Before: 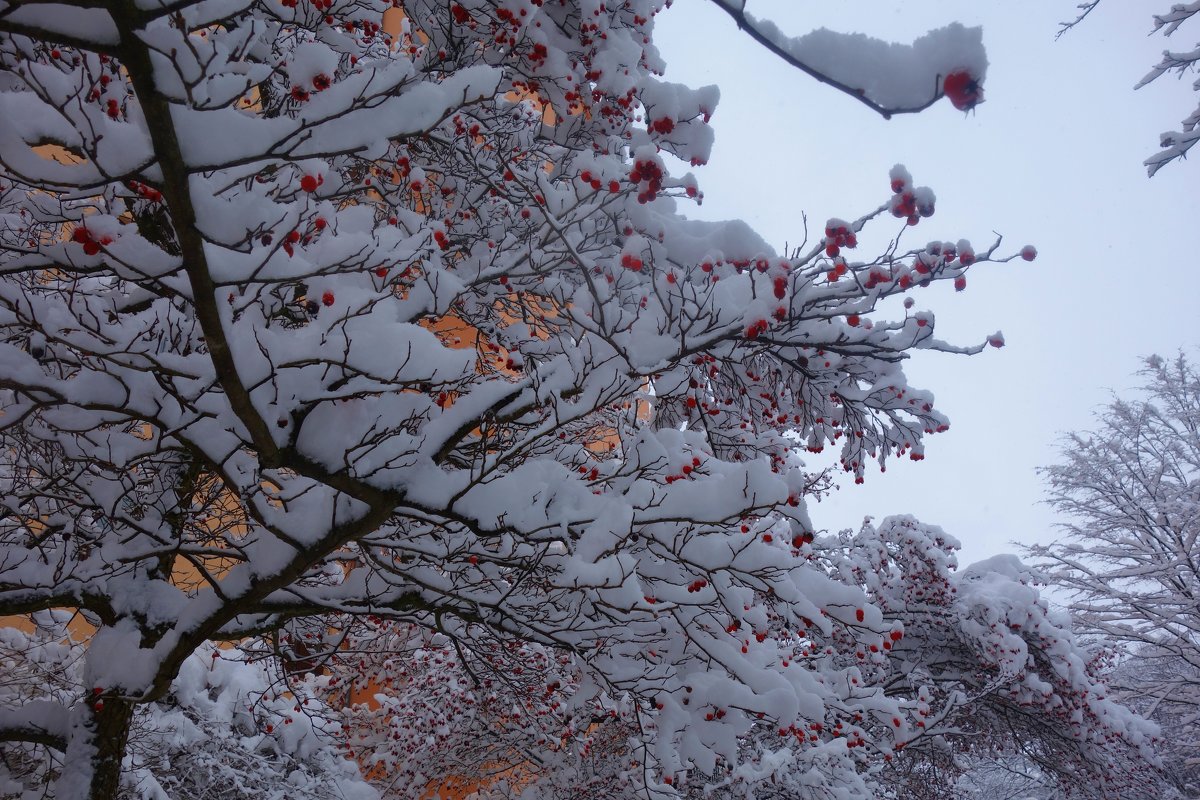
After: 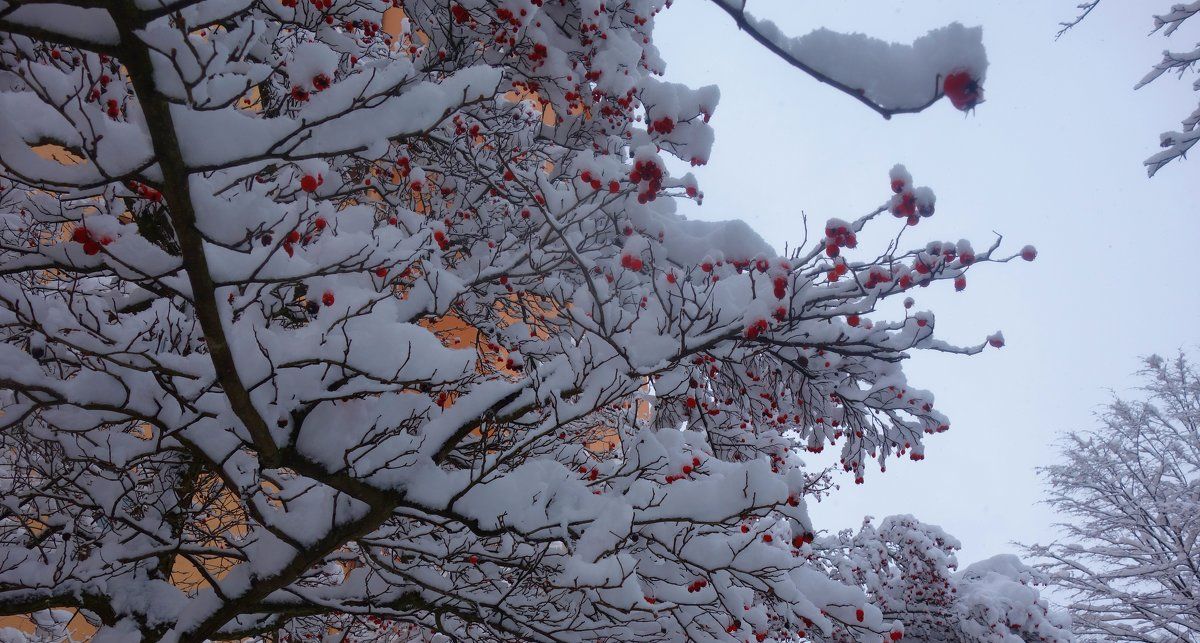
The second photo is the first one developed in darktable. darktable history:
crop: bottom 19.554%
